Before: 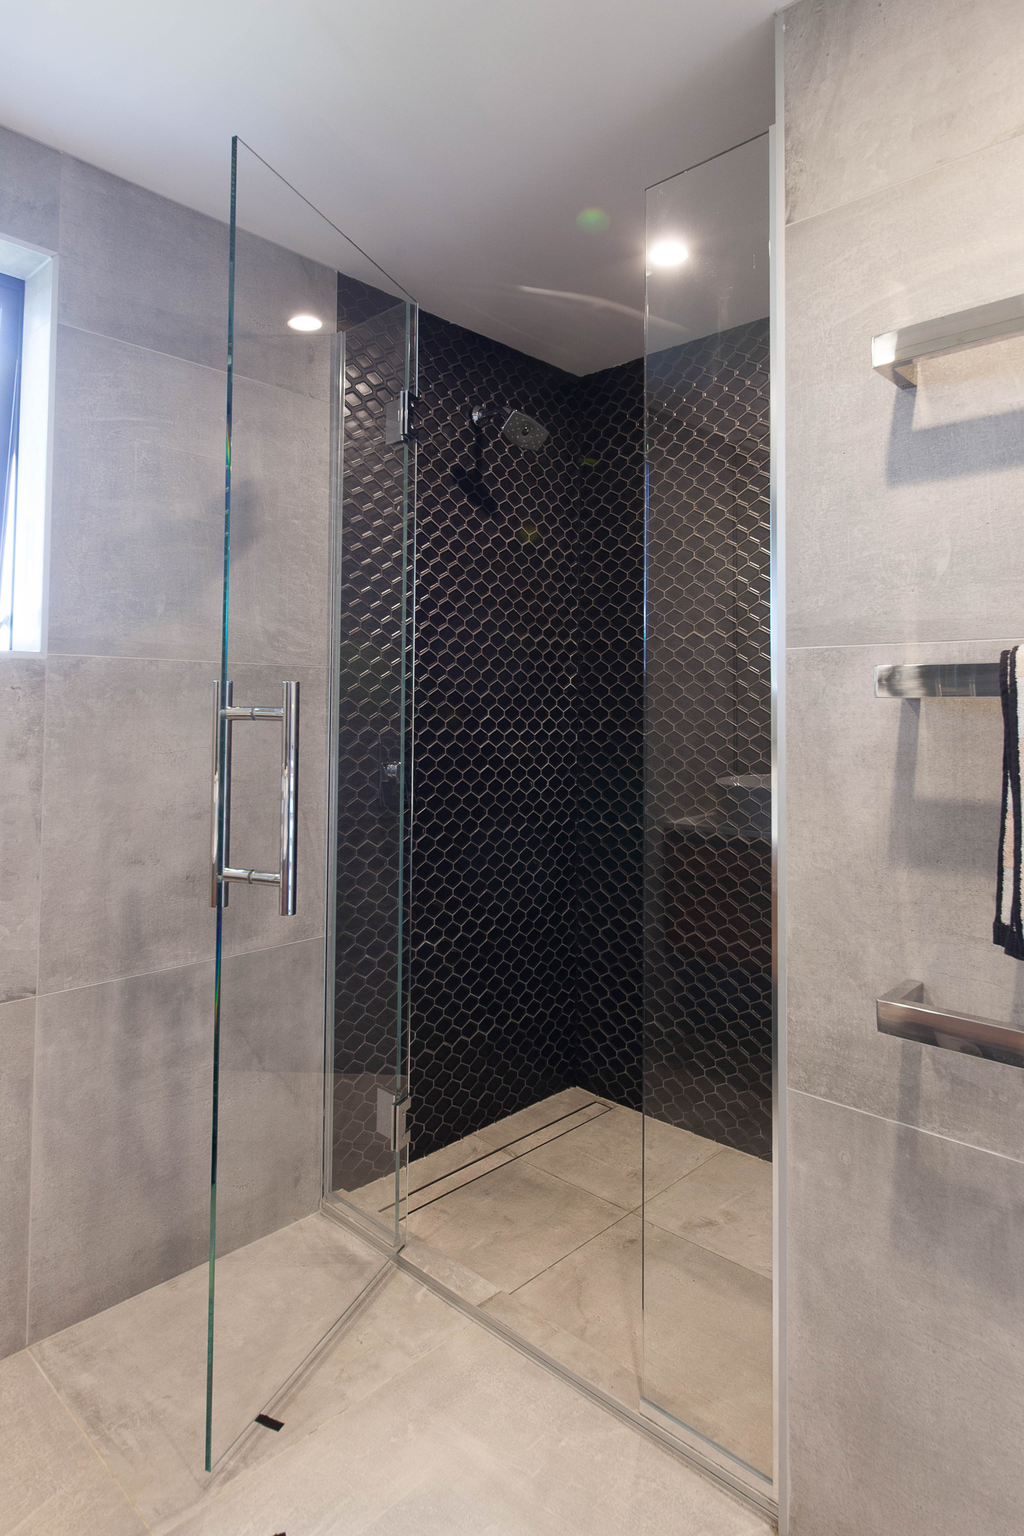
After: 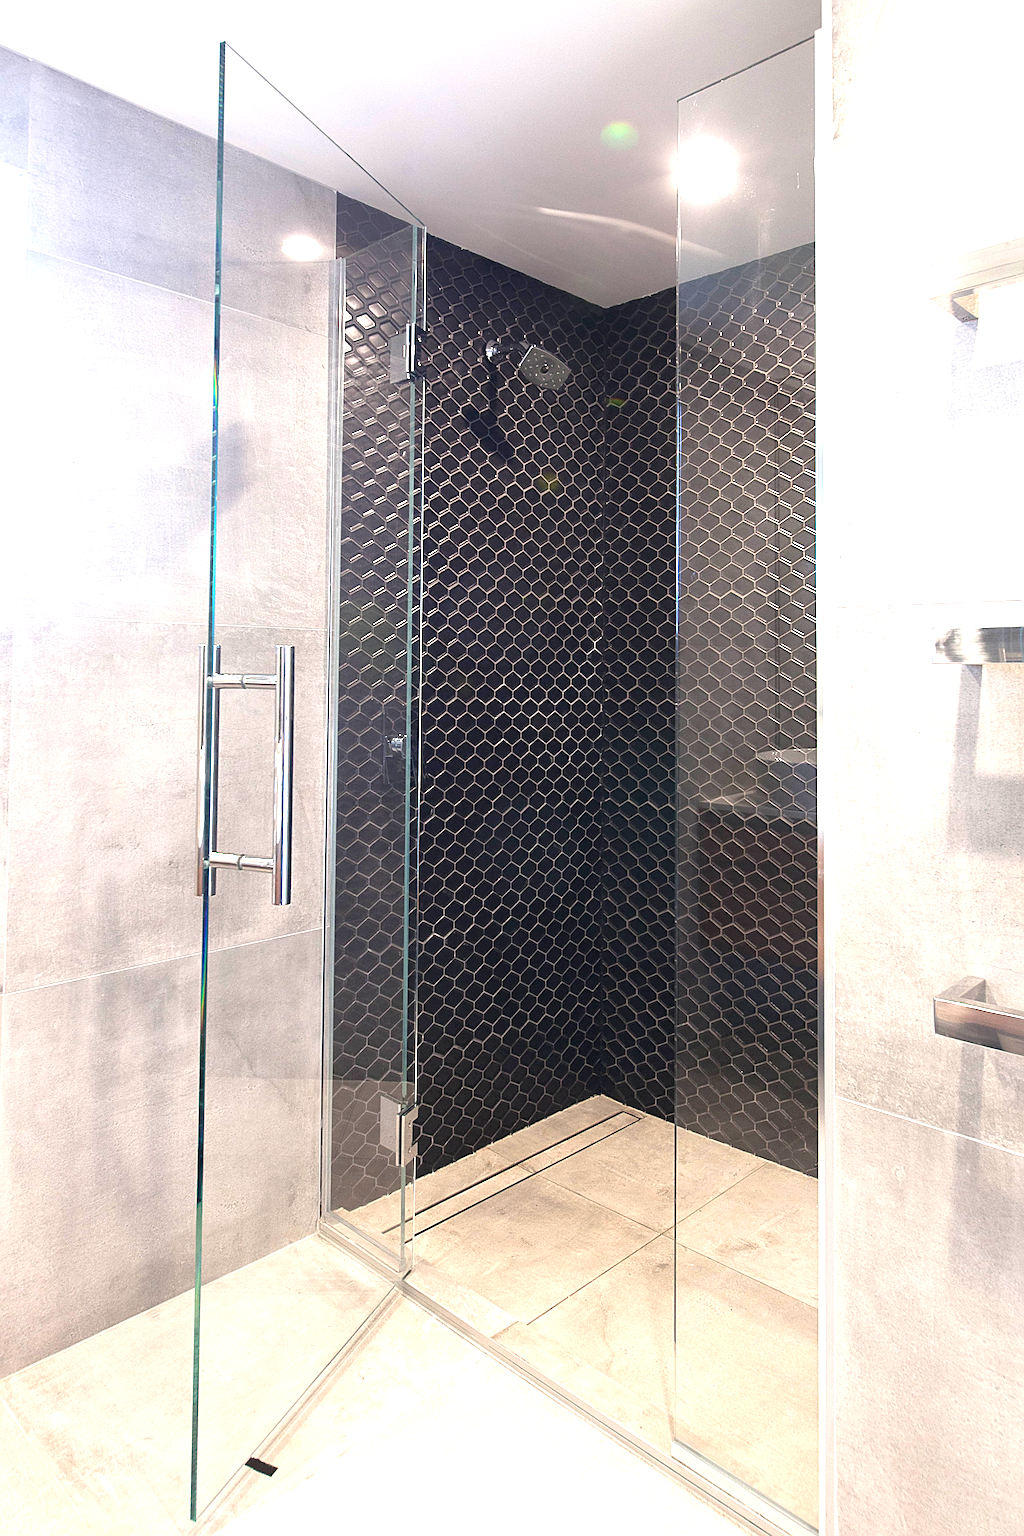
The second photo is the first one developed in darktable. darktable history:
exposure: black level correction 0, exposure 1.45 EV, compensate exposure bias true, compensate highlight preservation false
sharpen: on, module defaults
crop: left 3.305%, top 6.436%, right 6.389%, bottom 3.258%
